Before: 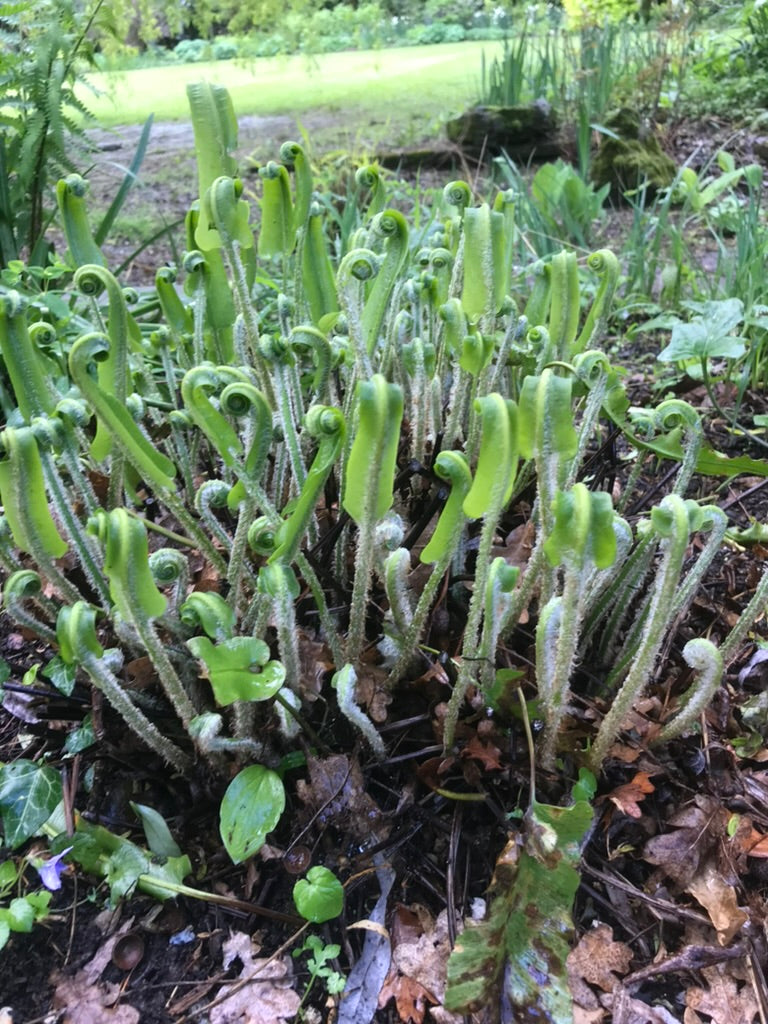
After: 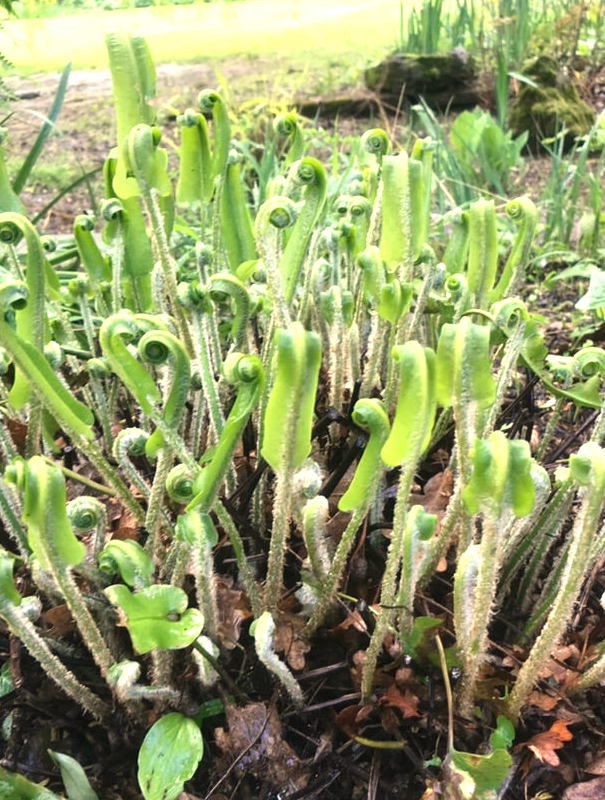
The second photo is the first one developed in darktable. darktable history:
crop and rotate: left 10.77%, top 5.1%, right 10.41%, bottom 16.76%
exposure: black level correction 0, exposure 0.7 EV, compensate exposure bias true, compensate highlight preservation false
white balance: red 1.123, blue 0.83
